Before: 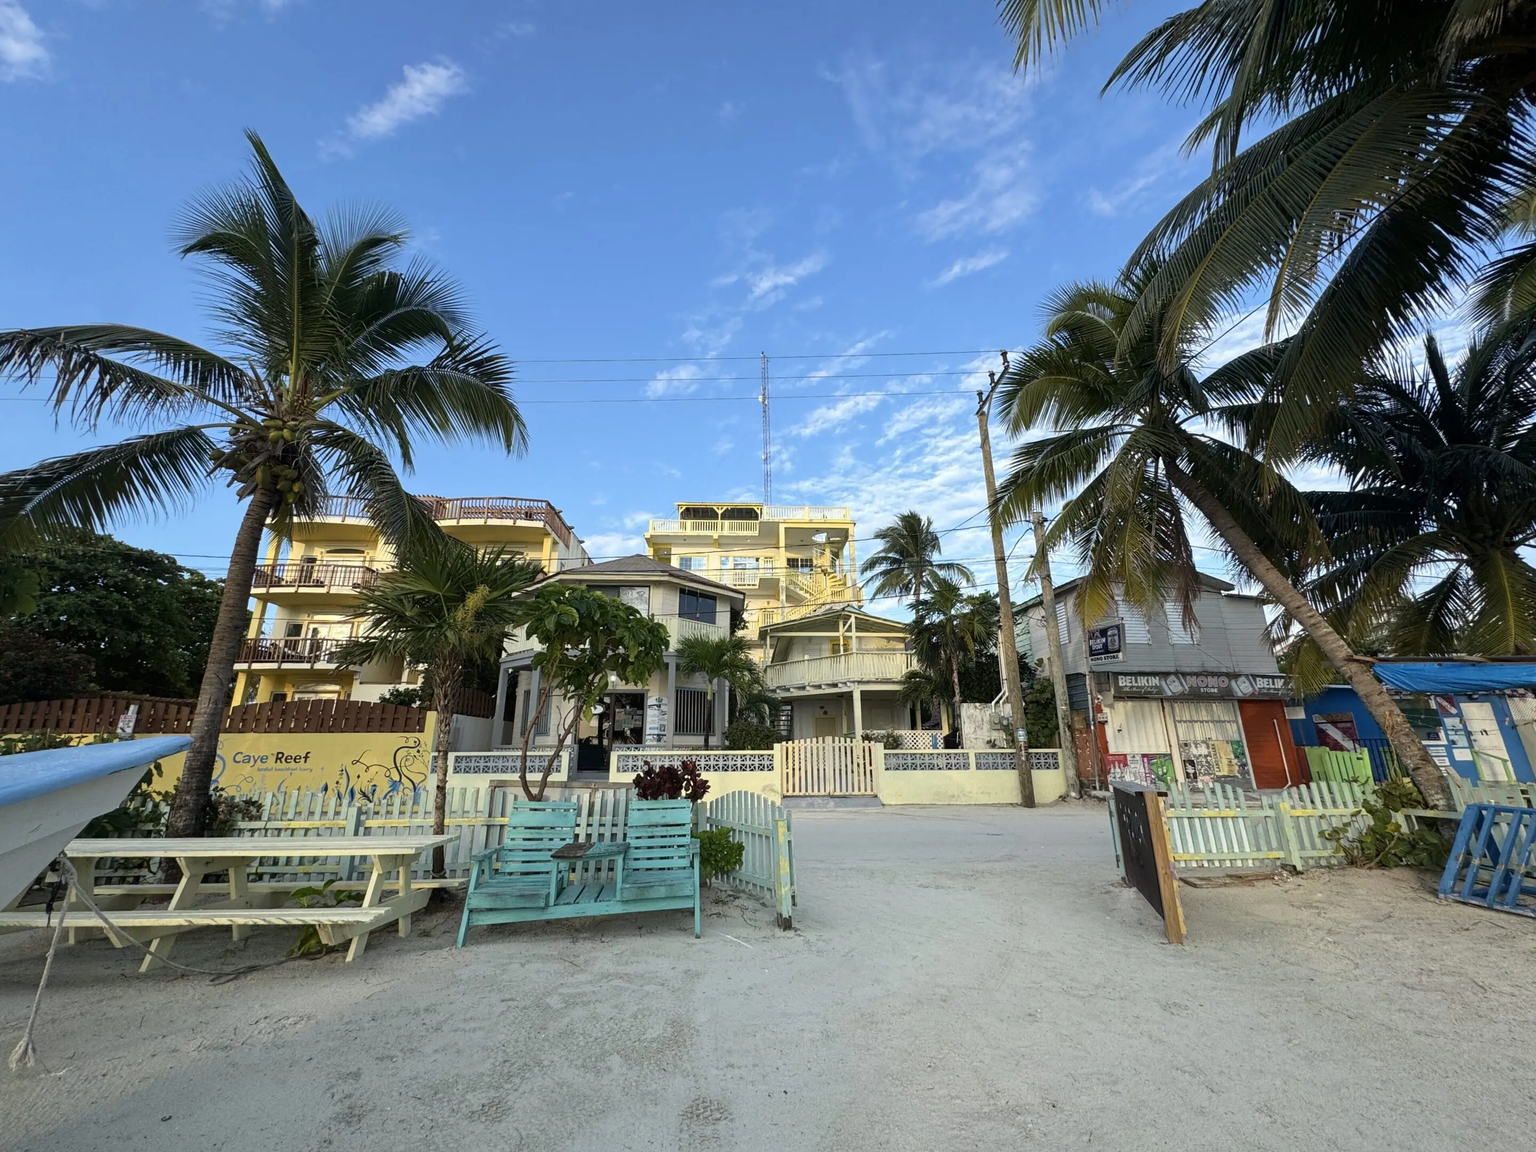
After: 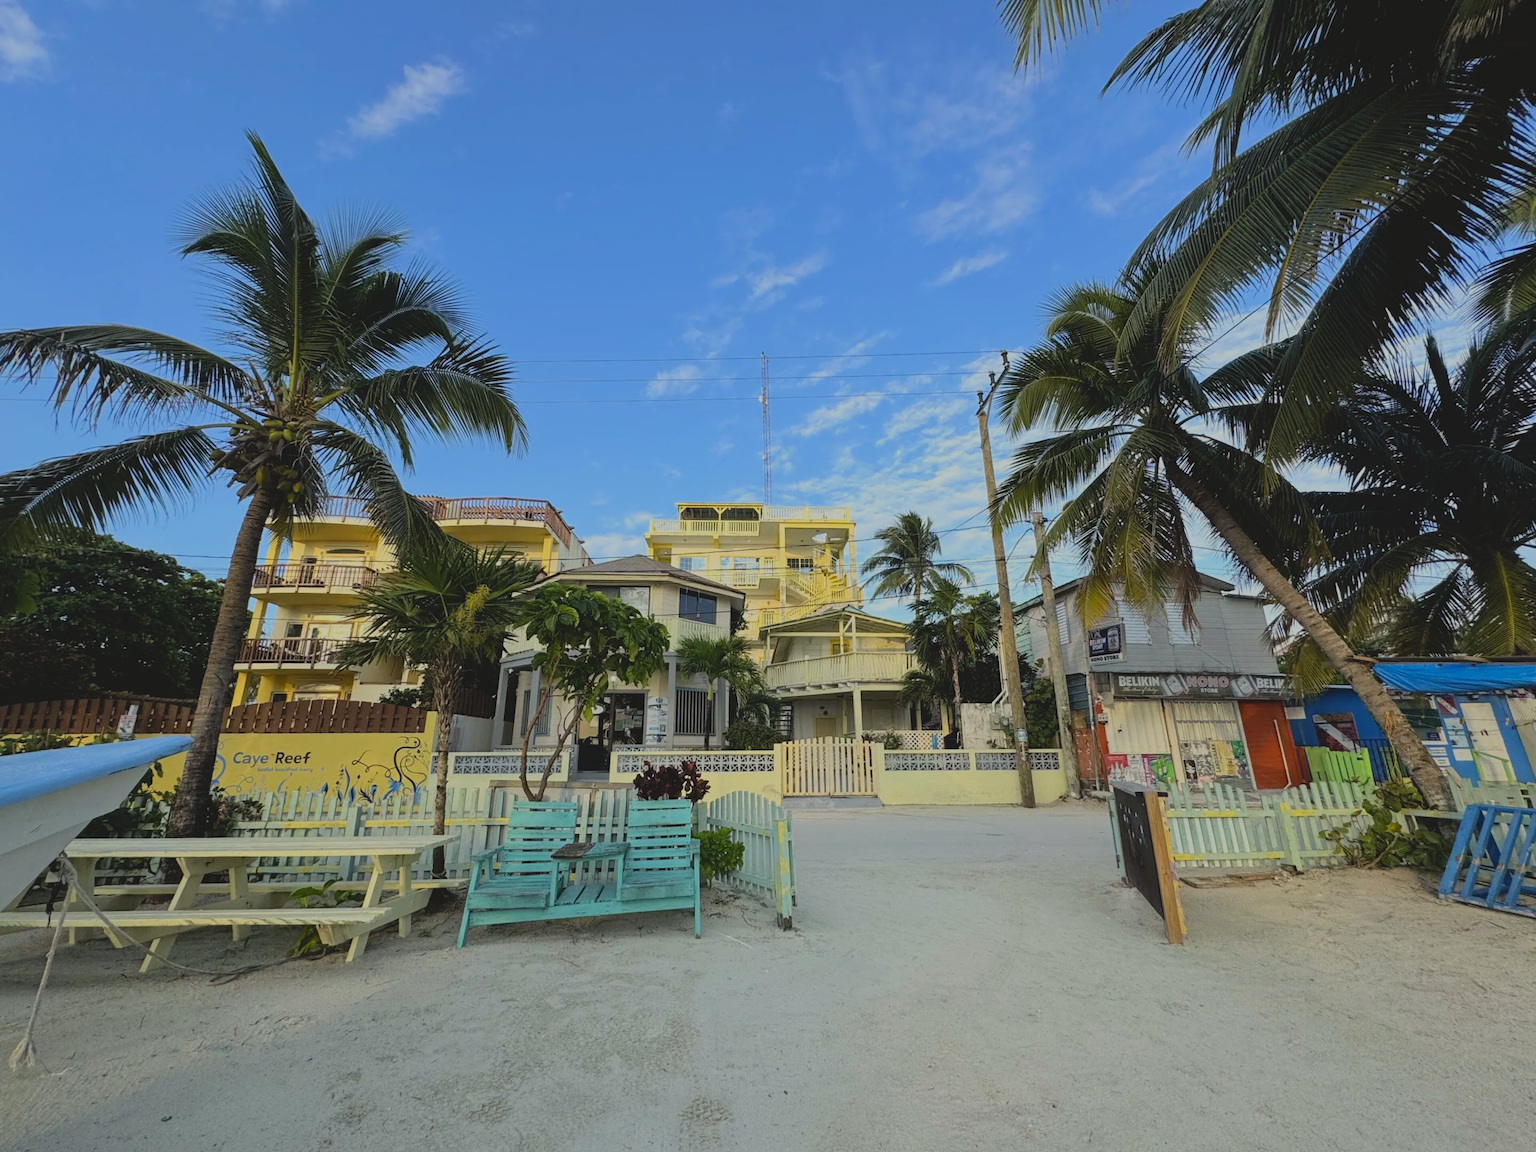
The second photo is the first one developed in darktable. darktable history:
filmic rgb: black relative exposure -7.65 EV, white relative exposure 4.56 EV, hardness 3.61, color science v6 (2022)
contrast brightness saturation: contrast -0.19, saturation 0.19
color correction: highlights b* 3
